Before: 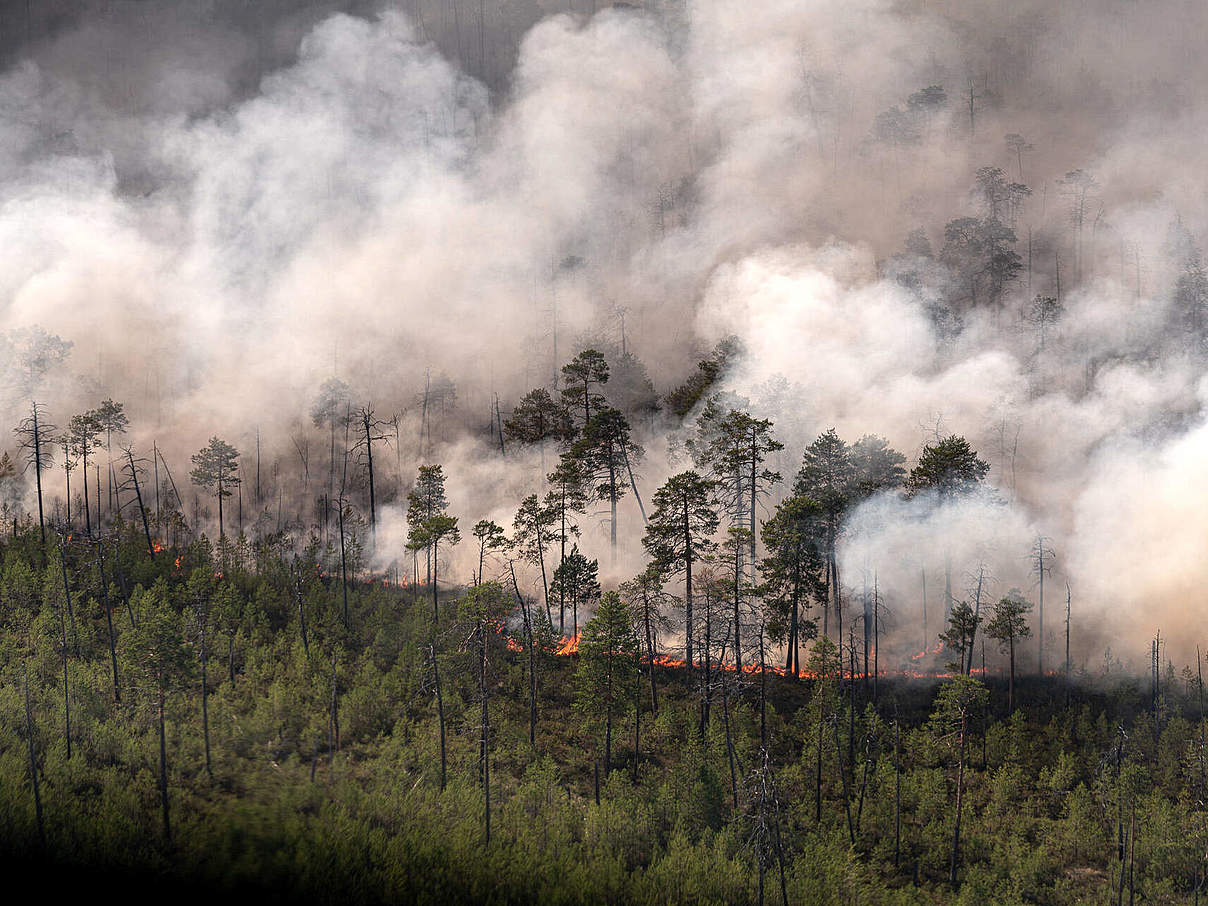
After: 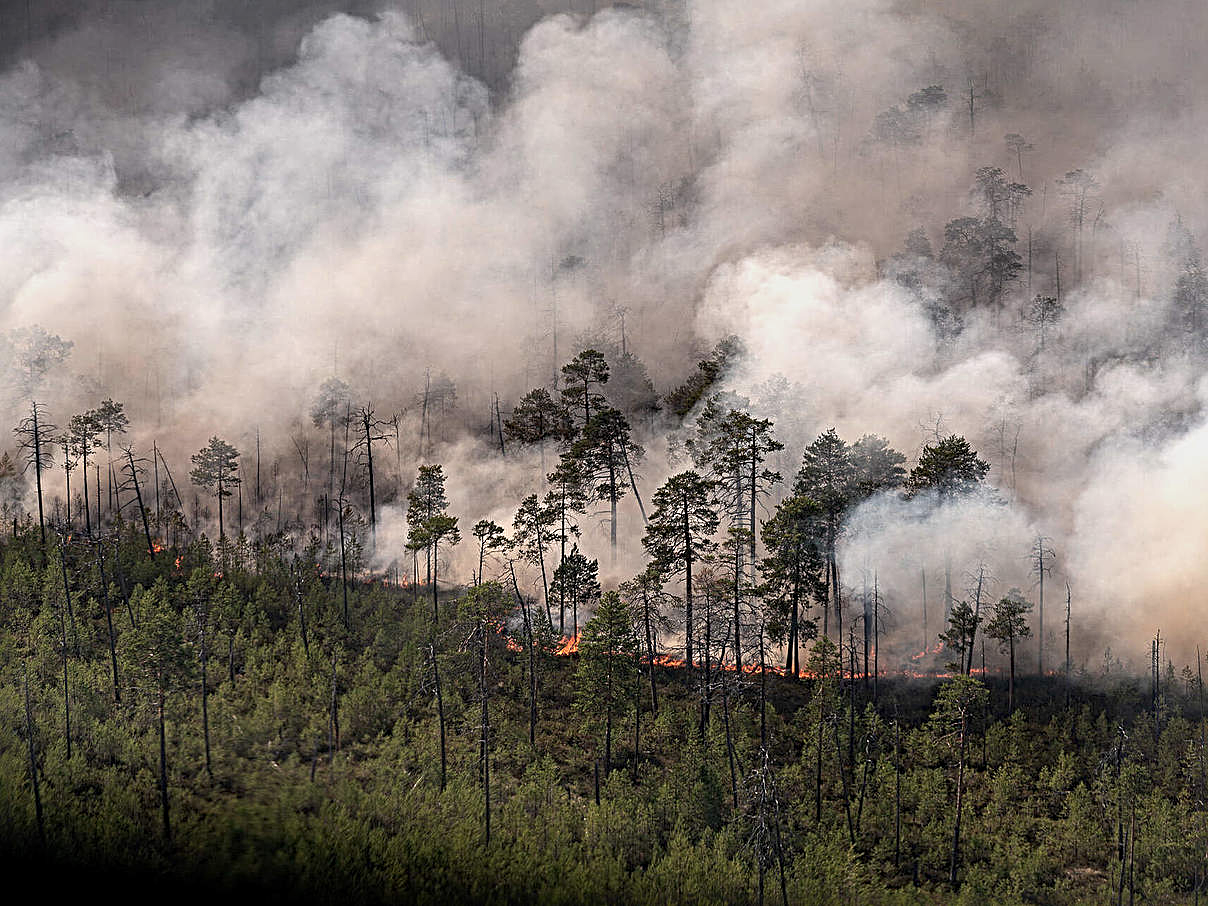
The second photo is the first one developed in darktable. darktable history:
exposure: exposure -0.217 EV, compensate exposure bias true, compensate highlight preservation false
sharpen: radius 4.932
